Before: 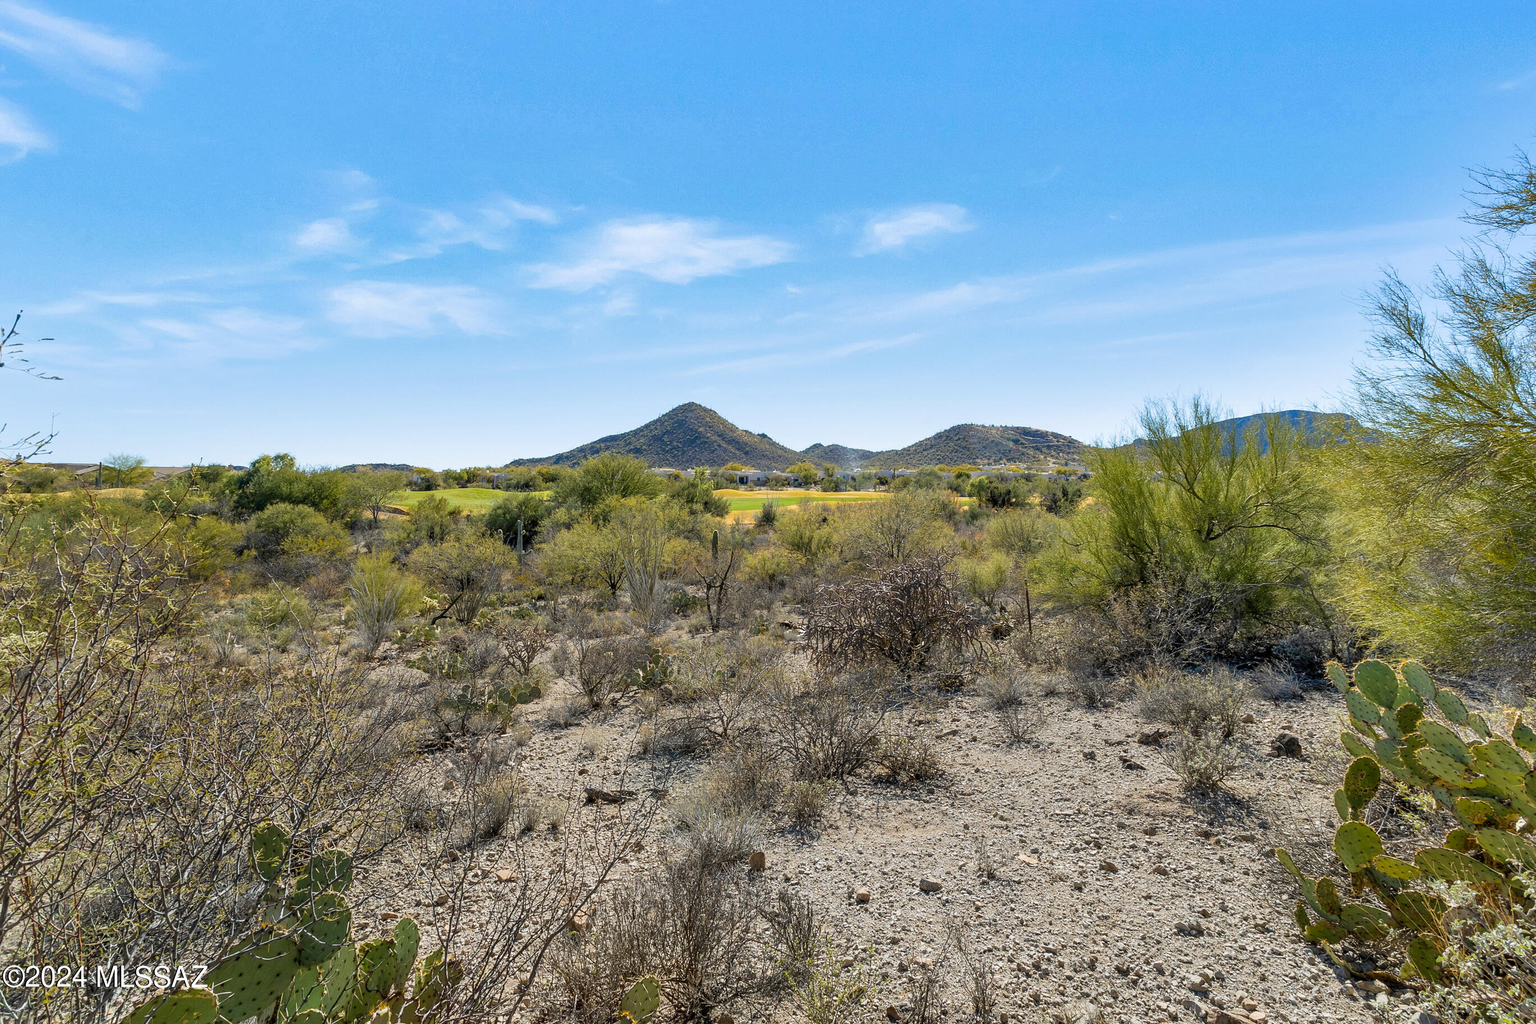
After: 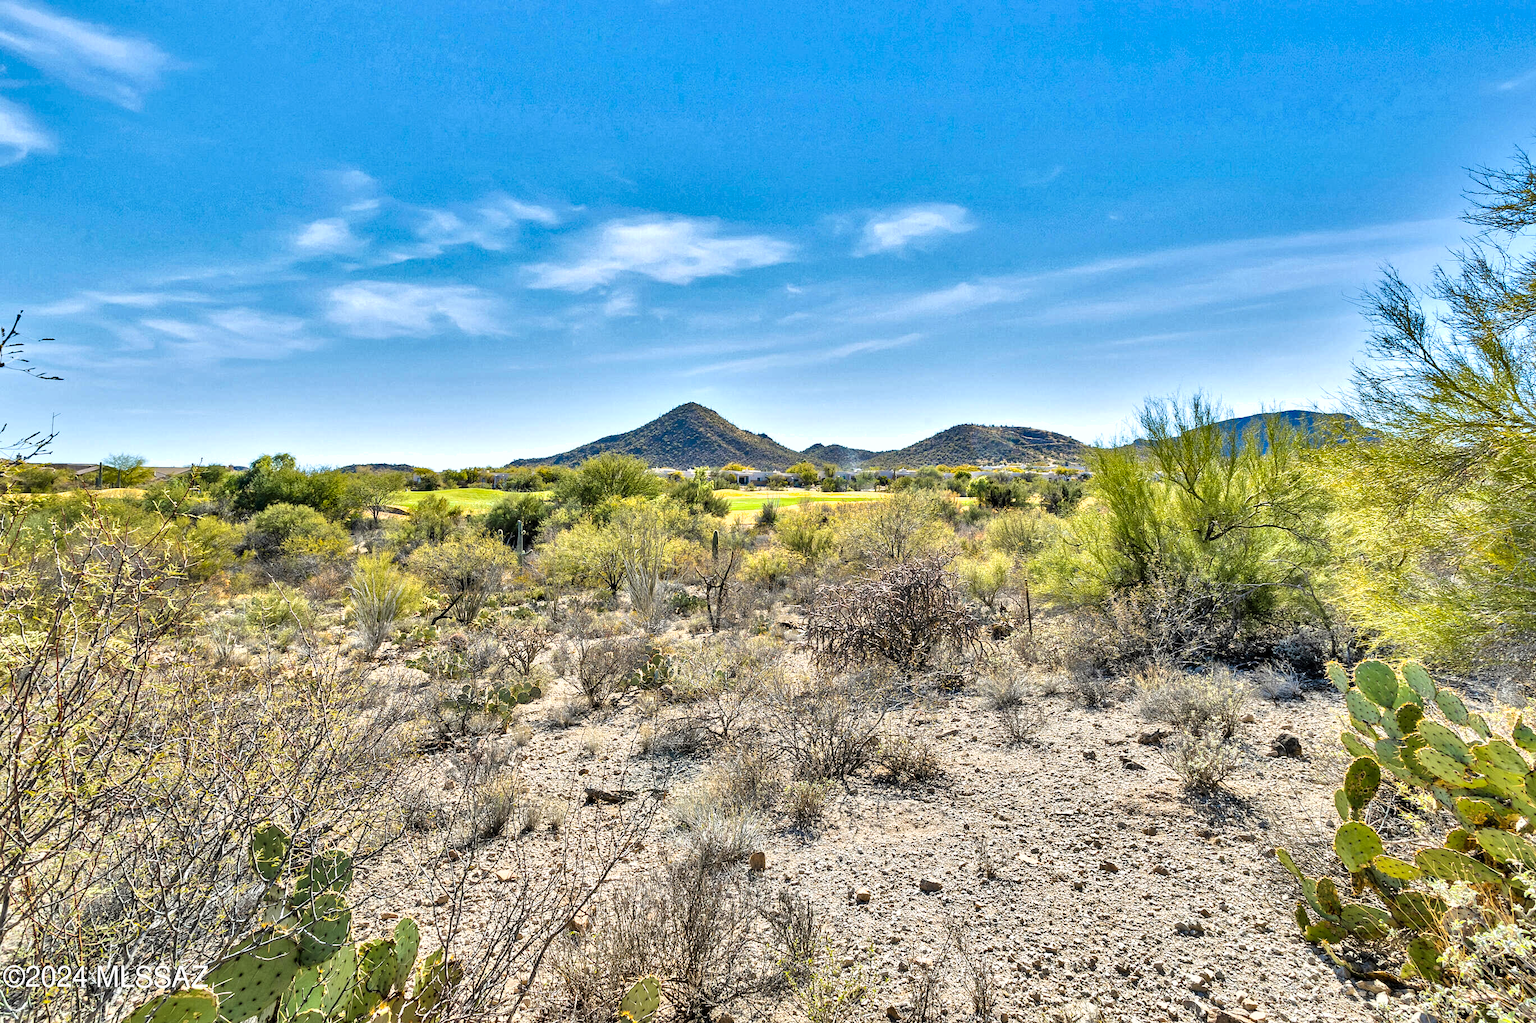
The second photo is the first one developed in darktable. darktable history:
shadows and highlights: radius 103.1, shadows 50.32, highlights -65.49, soften with gaussian
tone equalizer: -7 EV 0.142 EV, -6 EV 0.586 EV, -5 EV 1.11 EV, -4 EV 1.36 EV, -3 EV 1.18 EV, -2 EV 0.6 EV, -1 EV 0.165 EV, smoothing diameter 2.19%, edges refinement/feathering 16.93, mask exposure compensation -1.57 EV, filter diffusion 5
